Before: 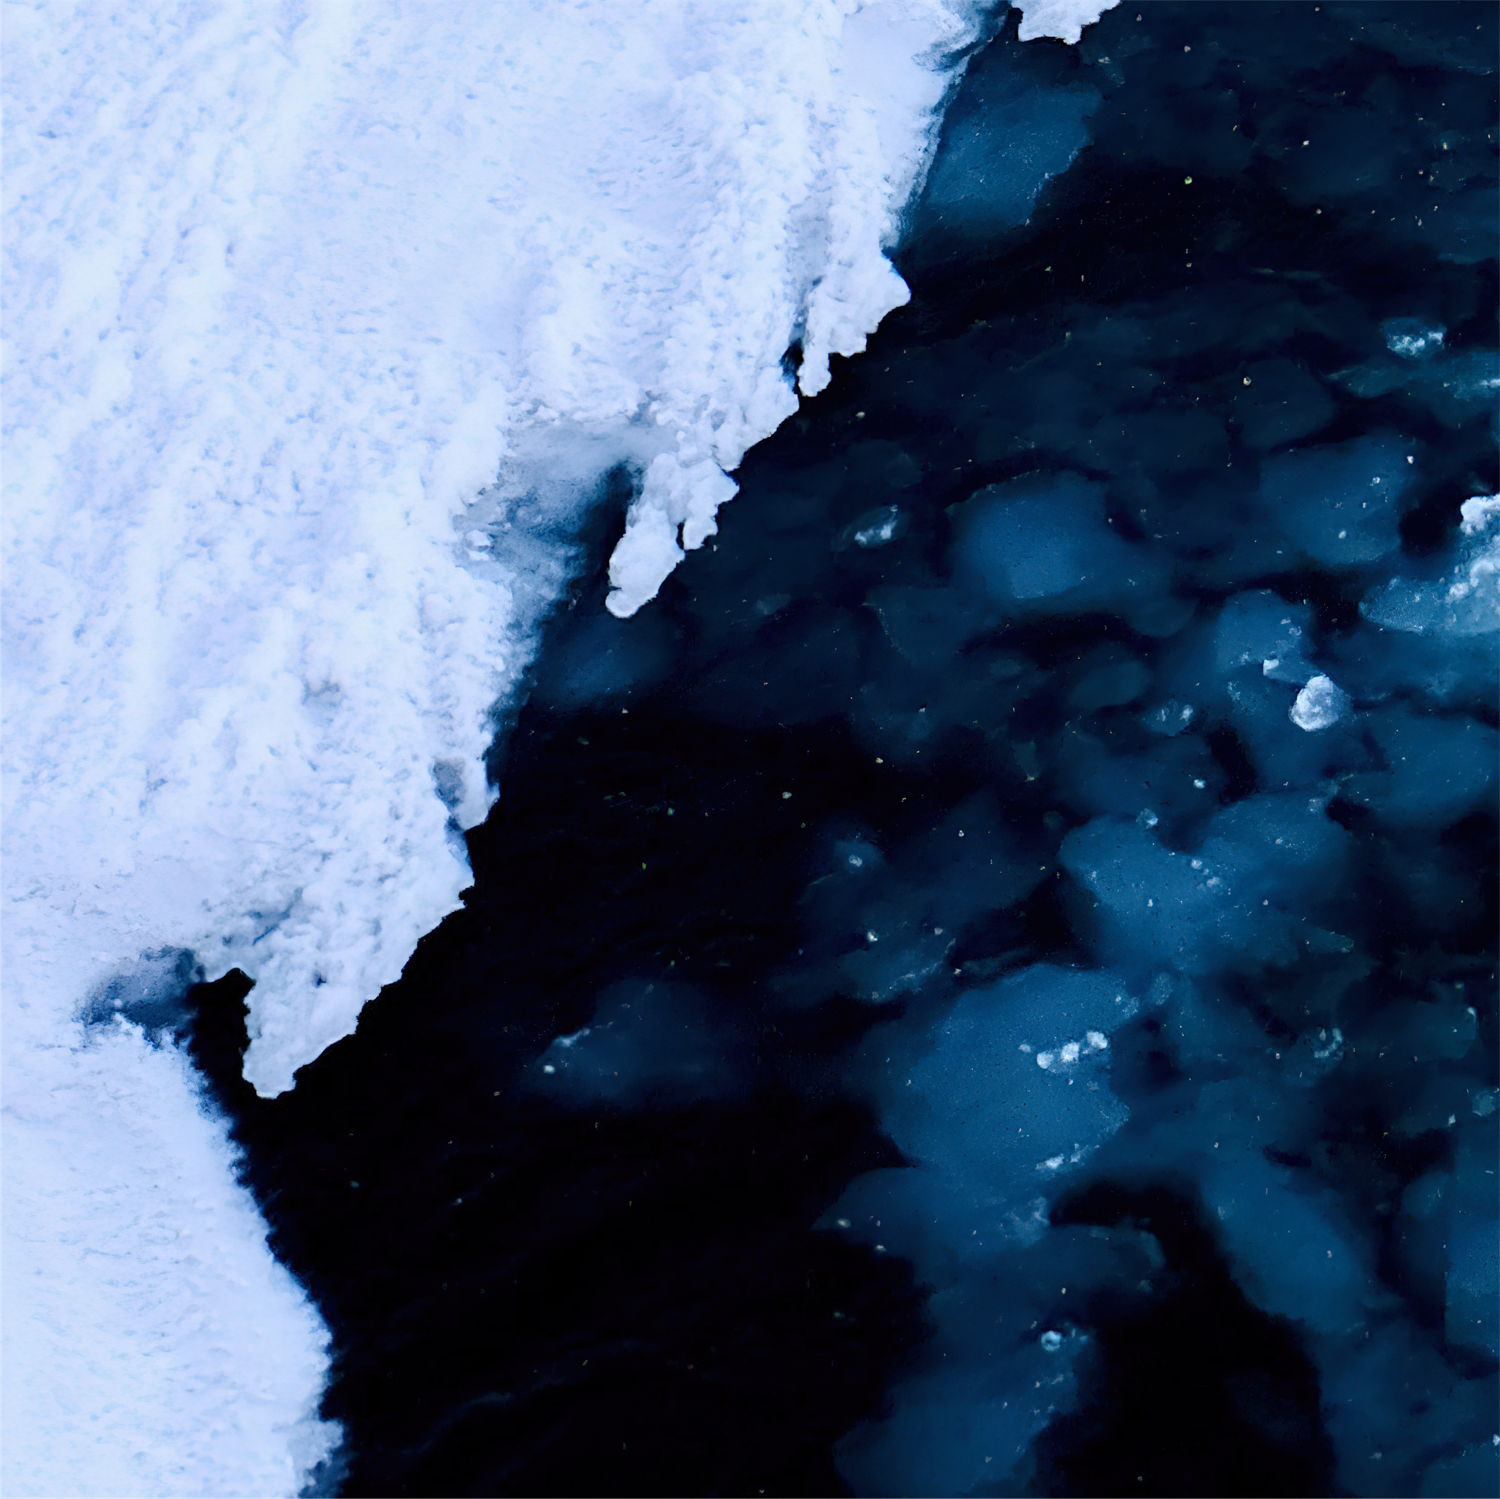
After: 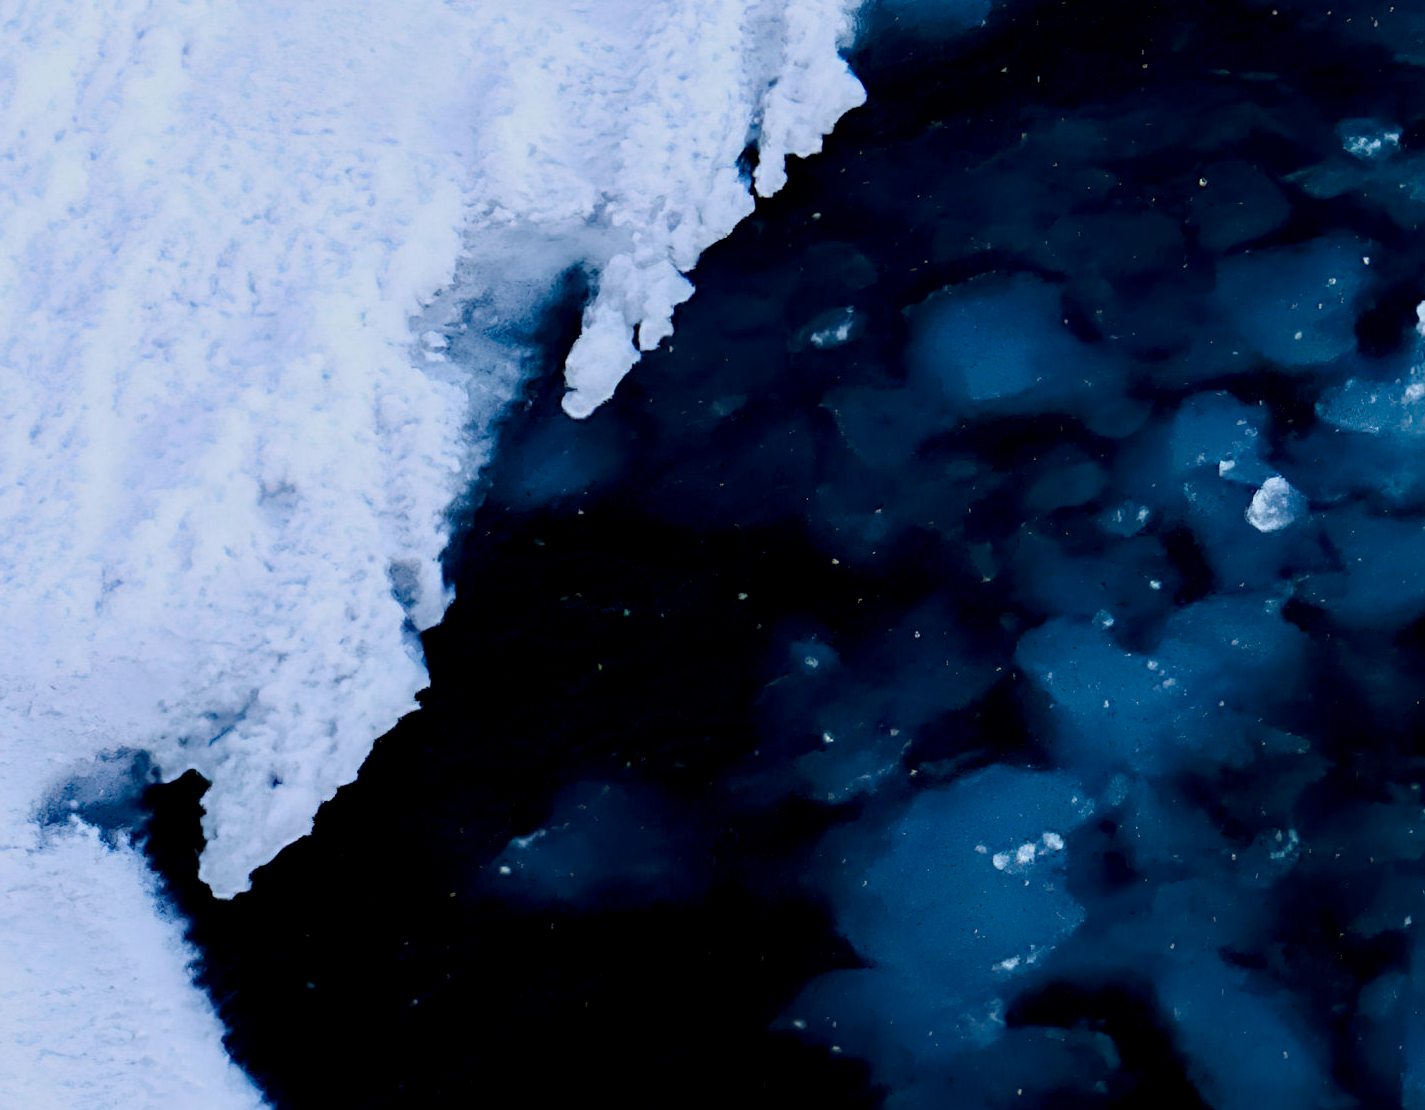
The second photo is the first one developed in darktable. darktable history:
exposure: exposure -0.242 EV, compensate highlight preservation false
crop and rotate: left 2.991%, top 13.302%, right 1.981%, bottom 12.636%
